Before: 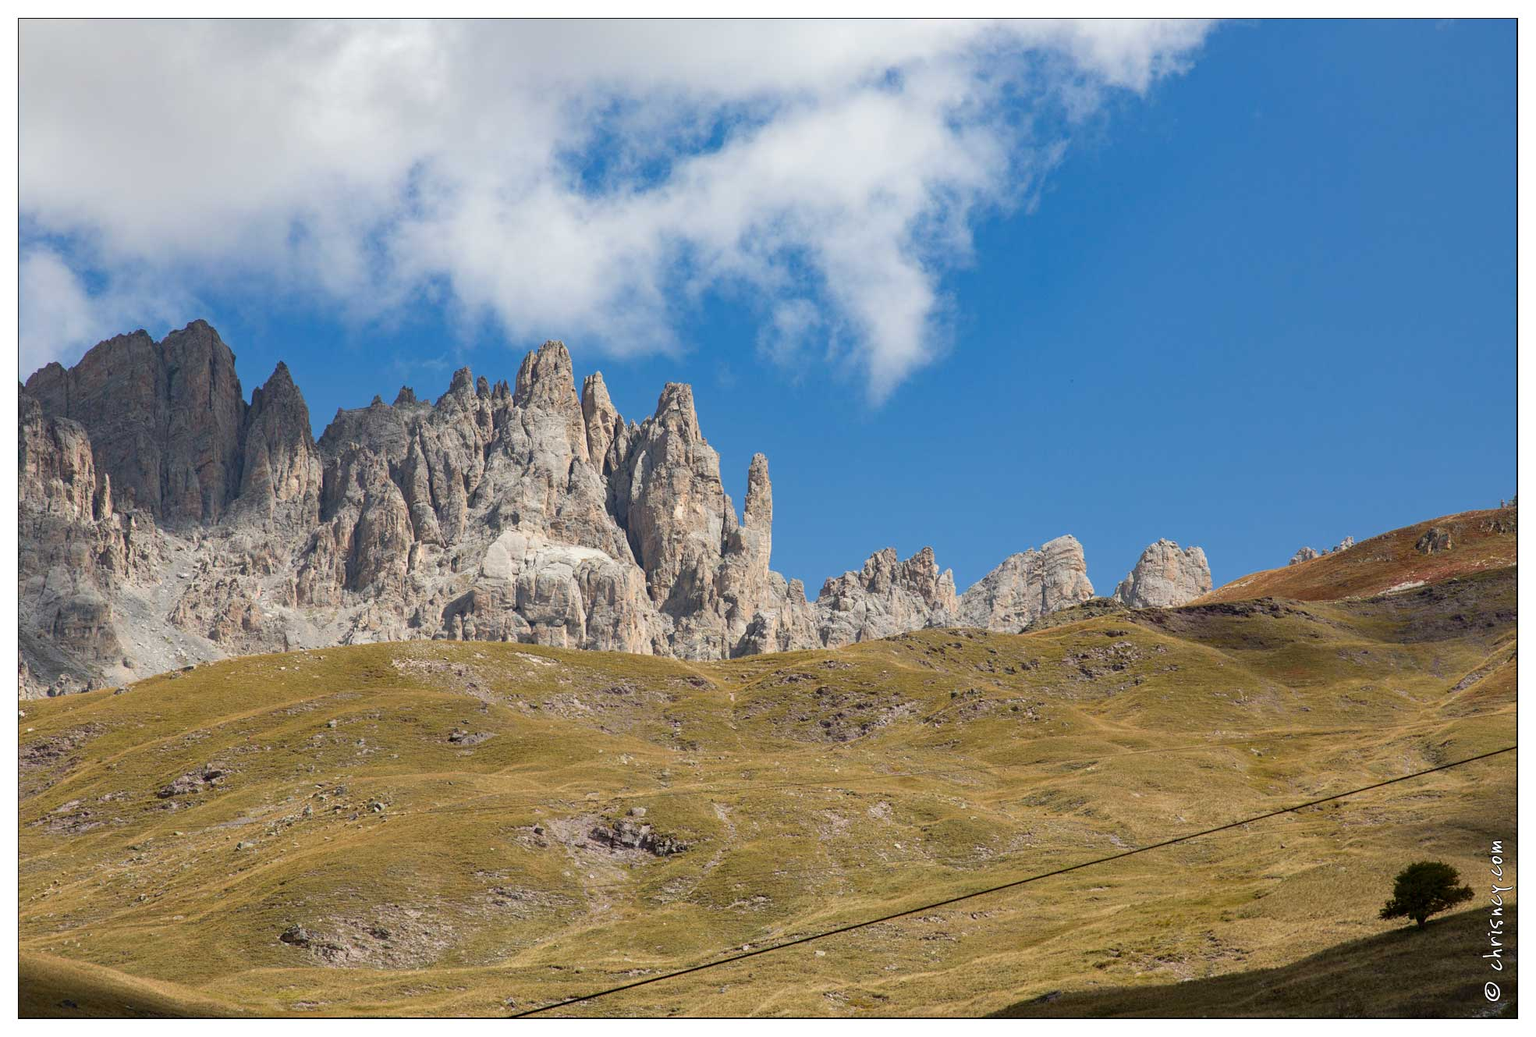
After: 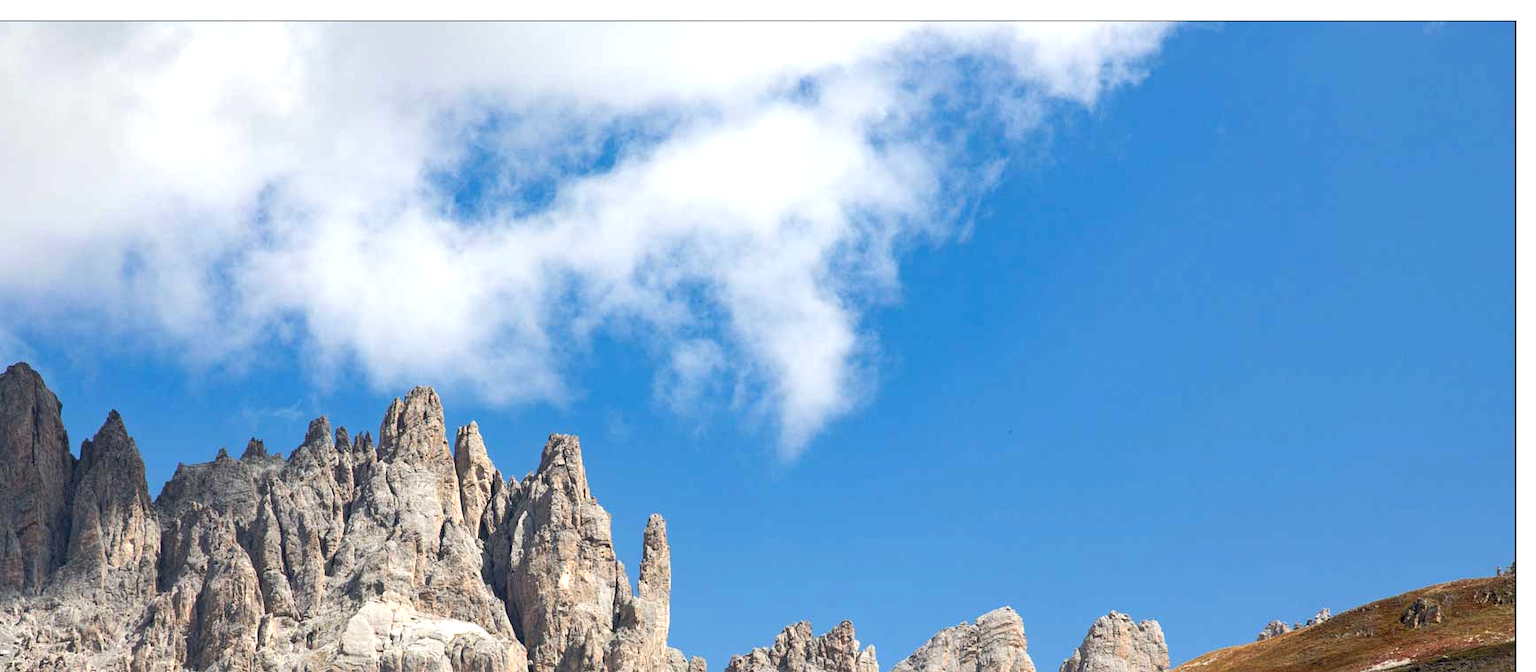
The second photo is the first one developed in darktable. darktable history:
crop and rotate: left 11.812%, bottom 42.776%
exposure: black level correction 0.007, exposure 0.159 EV, compensate highlight preservation false
tone equalizer: -8 EV -0.417 EV, -7 EV -0.389 EV, -6 EV -0.333 EV, -5 EV -0.222 EV, -3 EV 0.222 EV, -2 EV 0.333 EV, -1 EV 0.389 EV, +0 EV 0.417 EV, edges refinement/feathering 500, mask exposure compensation -1.57 EV, preserve details no
